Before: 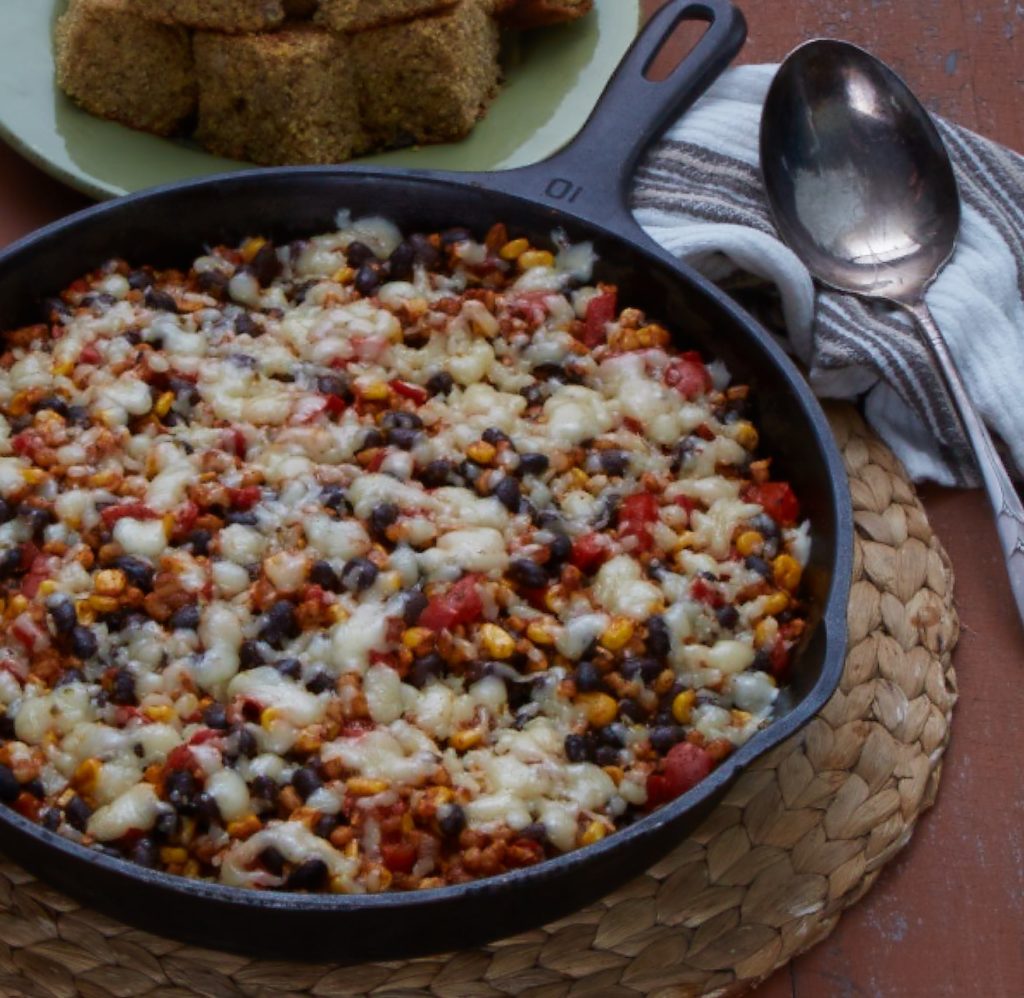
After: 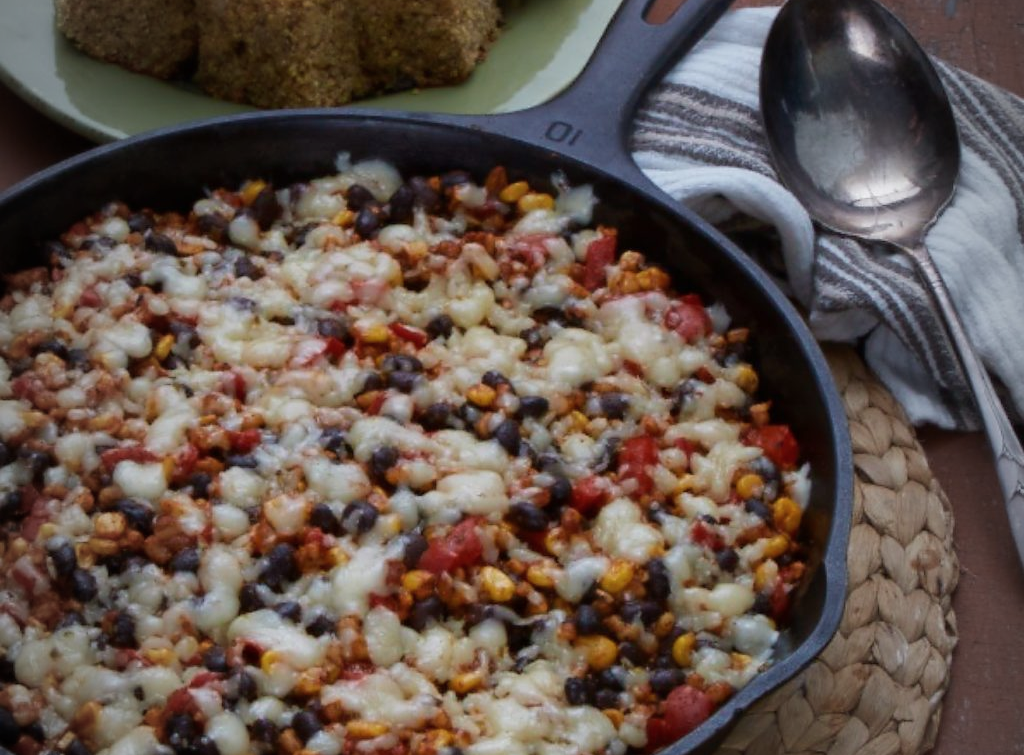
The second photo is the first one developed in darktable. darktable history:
shadows and highlights: radius 336.11, shadows 28.15, soften with gaussian
vignetting: fall-off start 96.34%, fall-off radius 99.43%, width/height ratio 0.612
crop: top 5.717%, bottom 18.133%
contrast brightness saturation: saturation -0.05
